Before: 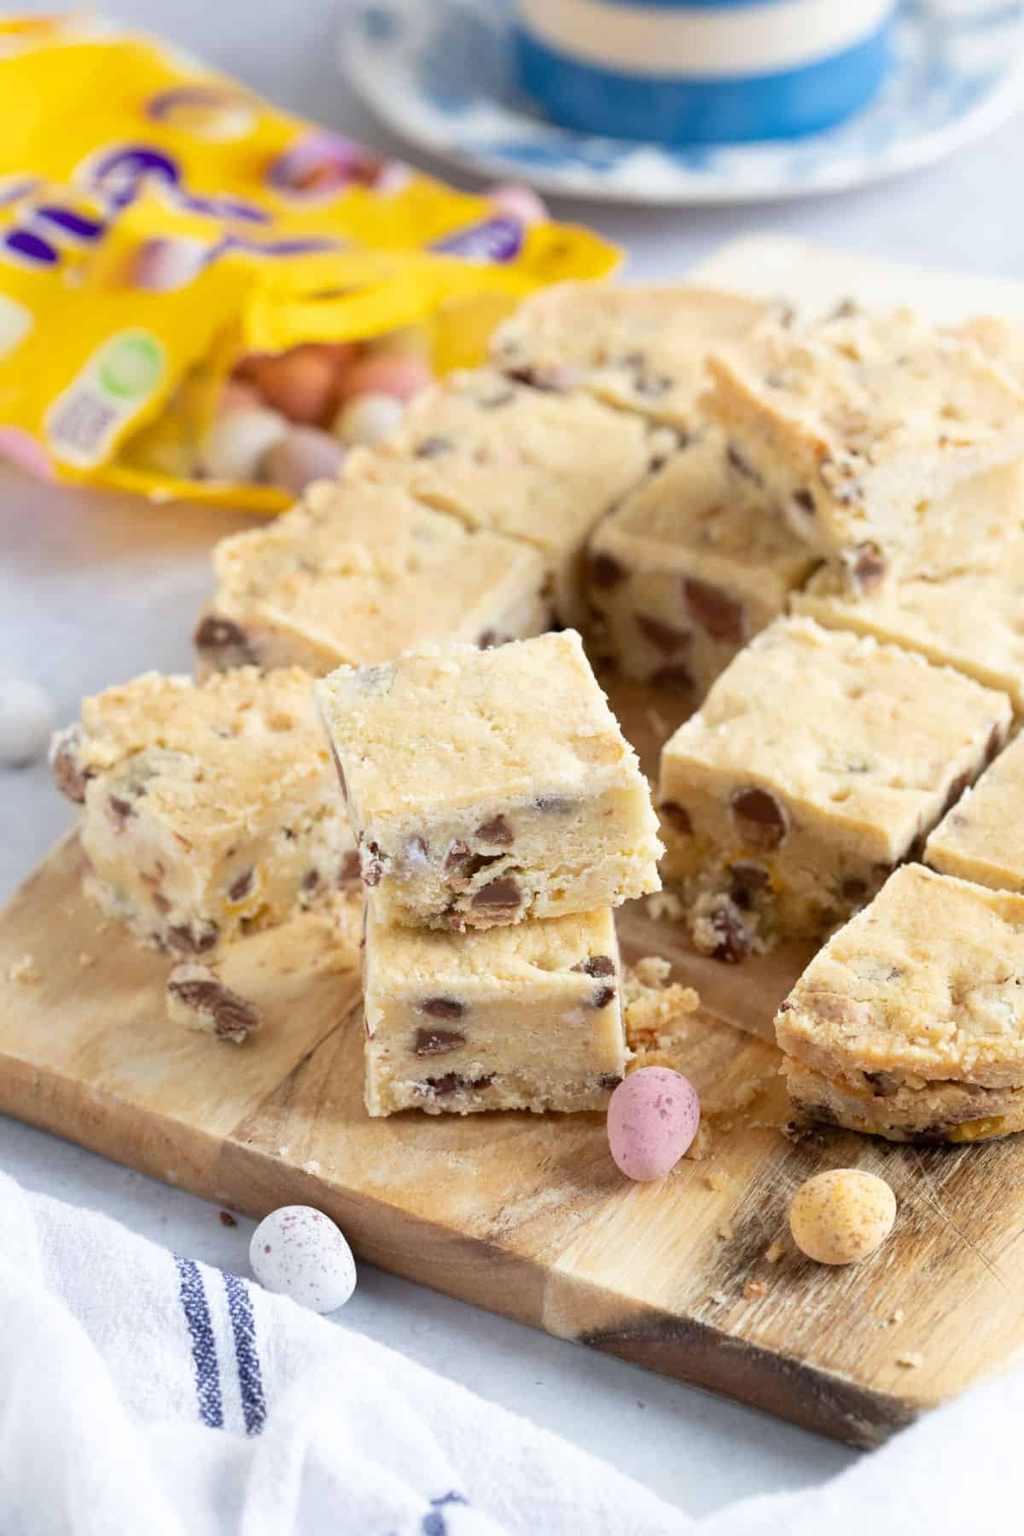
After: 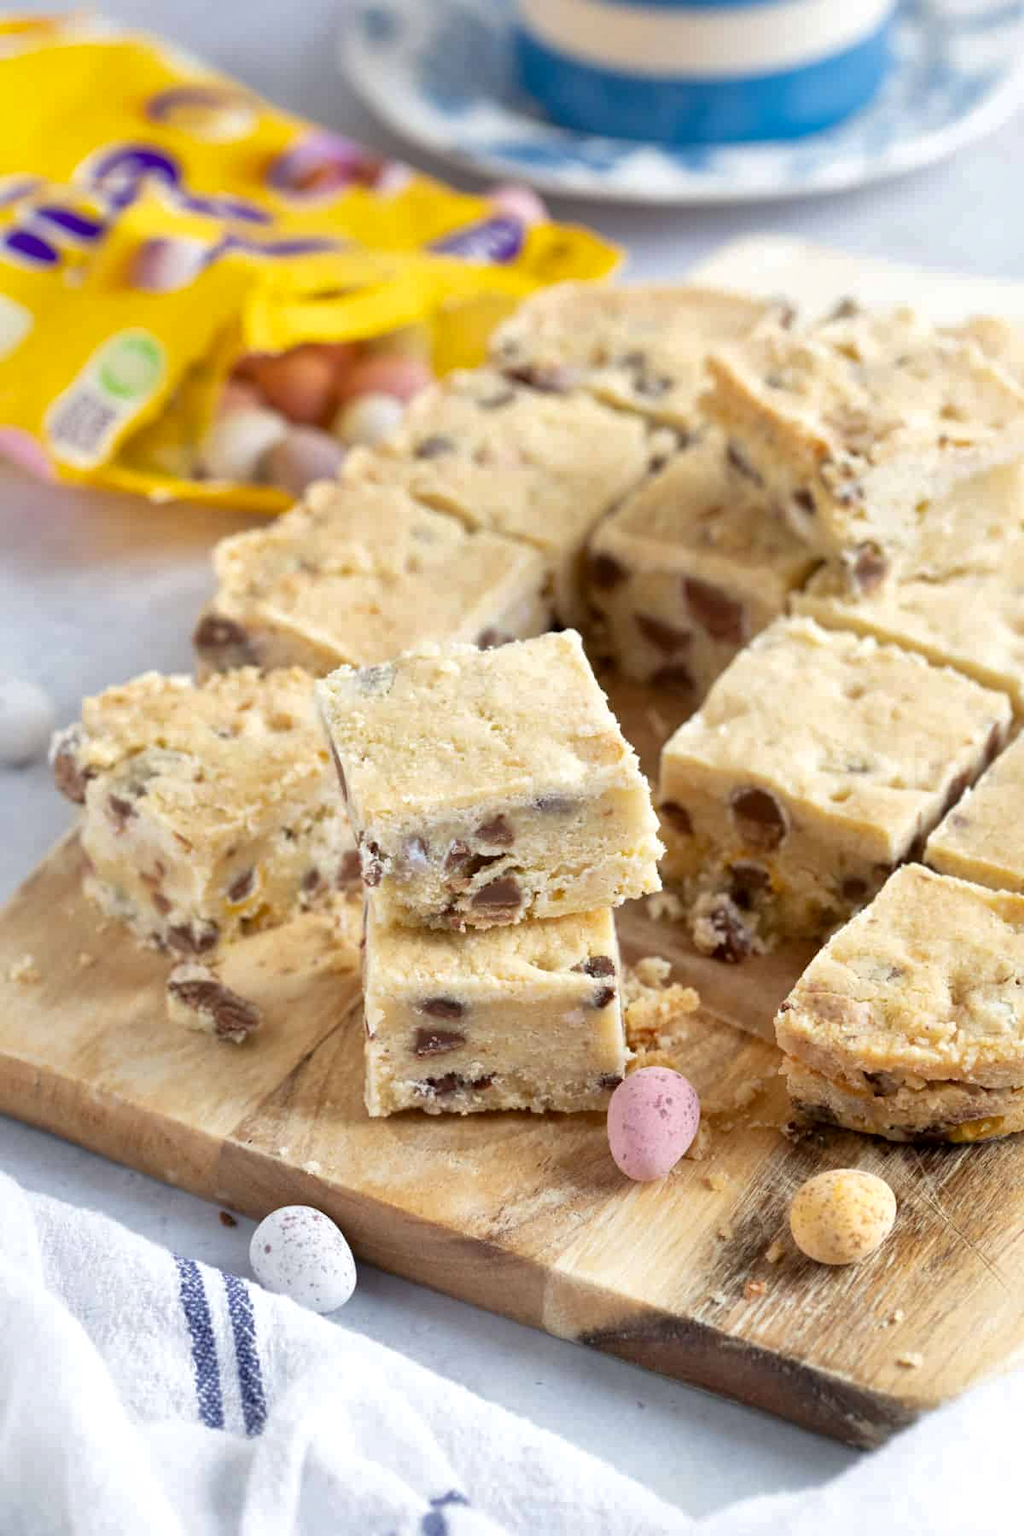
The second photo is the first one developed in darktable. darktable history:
local contrast: mode bilateral grid, contrast 21, coarseness 49, detail 128%, midtone range 0.2
shadows and highlights: shadows 8.69, white point adjustment 0.844, highlights -38
